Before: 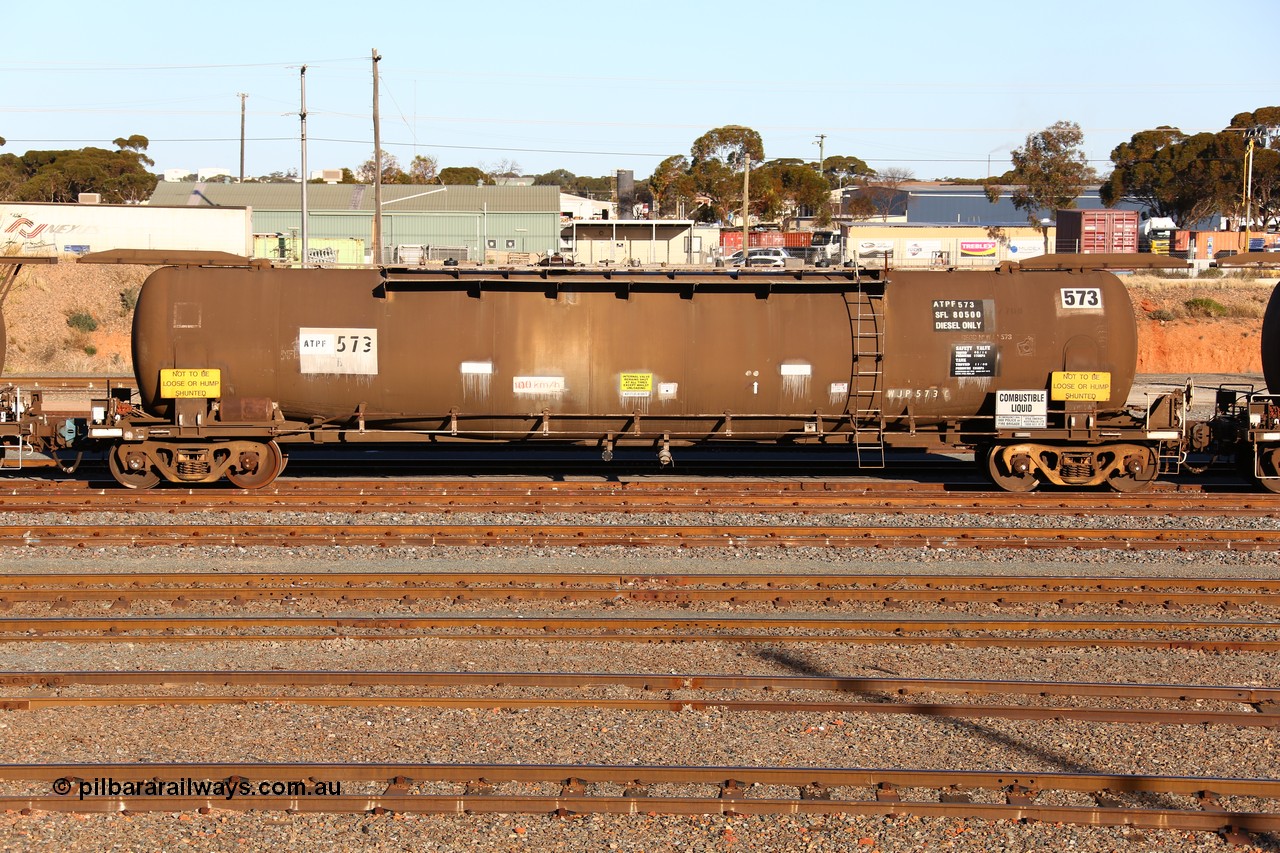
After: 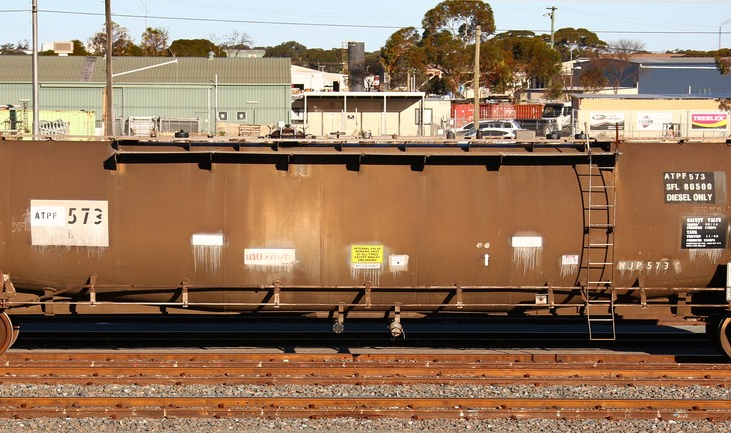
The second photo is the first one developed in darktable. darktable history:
shadows and highlights: shadows color adjustment 98.01%, highlights color adjustment 57.96%, soften with gaussian
crop: left 21.043%, top 15.113%, right 21.774%, bottom 34.106%
